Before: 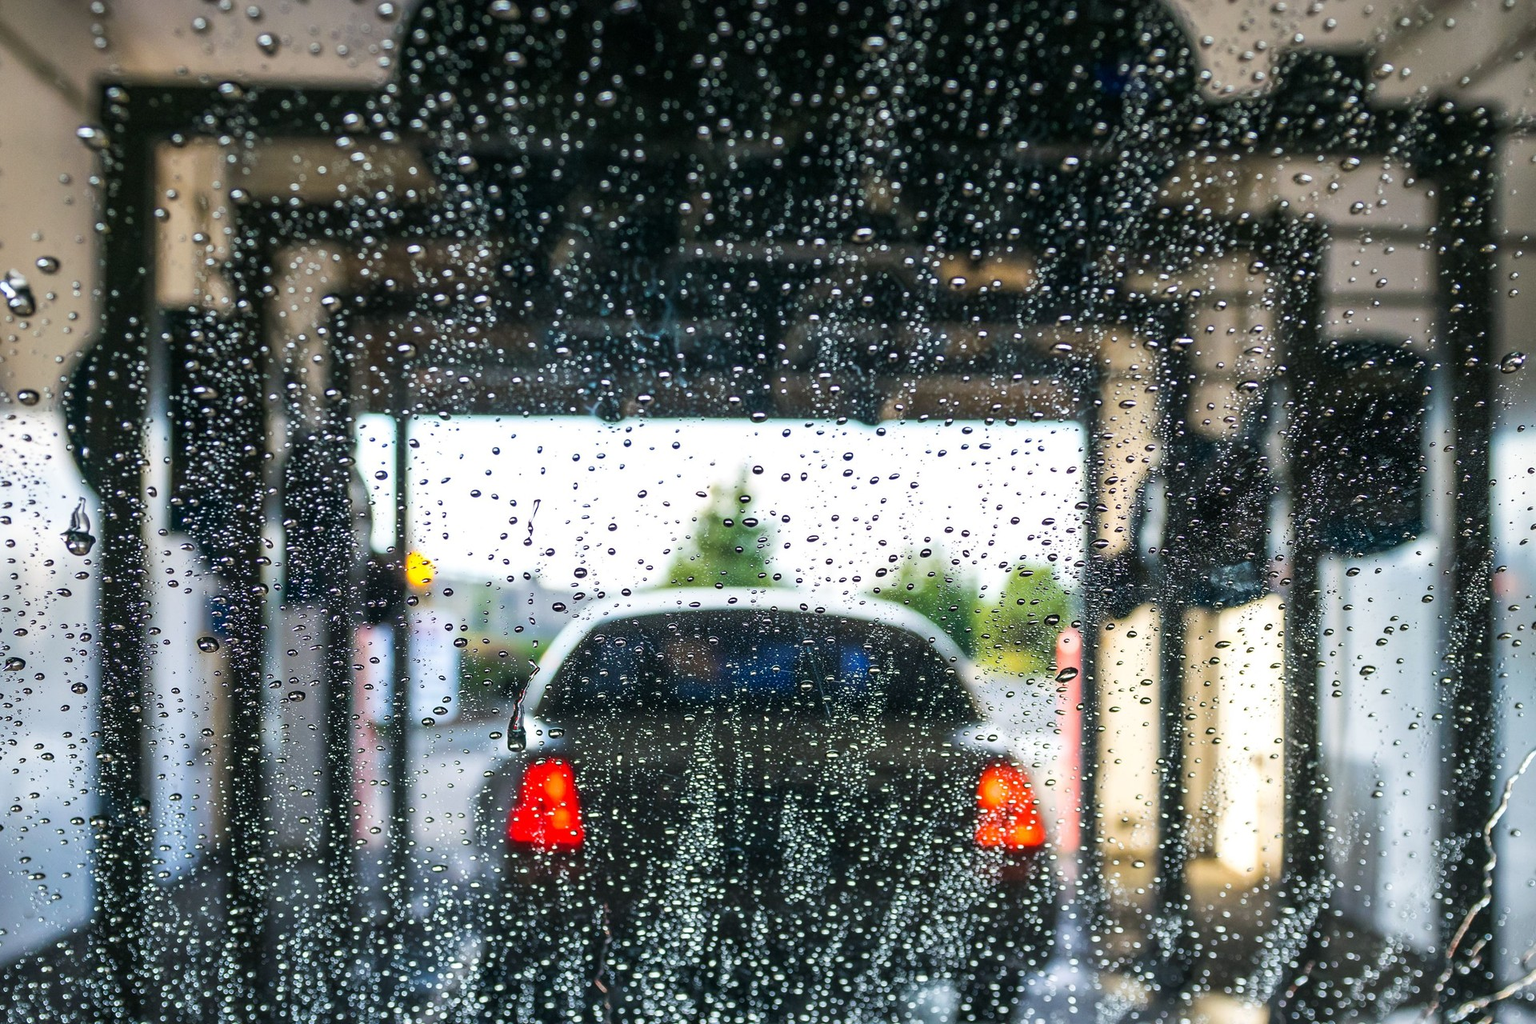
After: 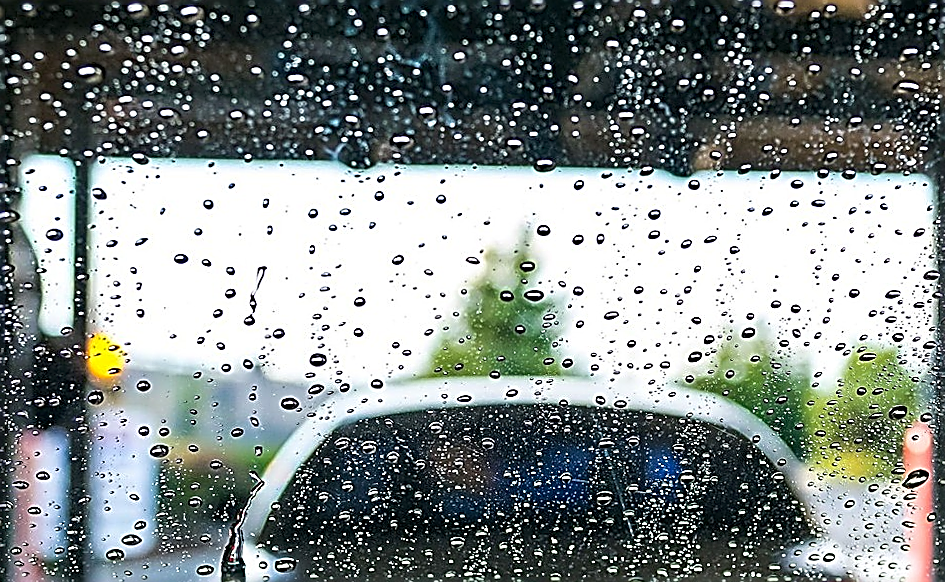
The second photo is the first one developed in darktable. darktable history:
rotate and perspective: rotation -0.013°, lens shift (vertical) -0.027, lens shift (horizontal) 0.178, crop left 0.016, crop right 0.989, crop top 0.082, crop bottom 0.918
crop: left 25%, top 25%, right 25%, bottom 25%
sharpen: amount 2
haze removal: compatibility mode true, adaptive false
